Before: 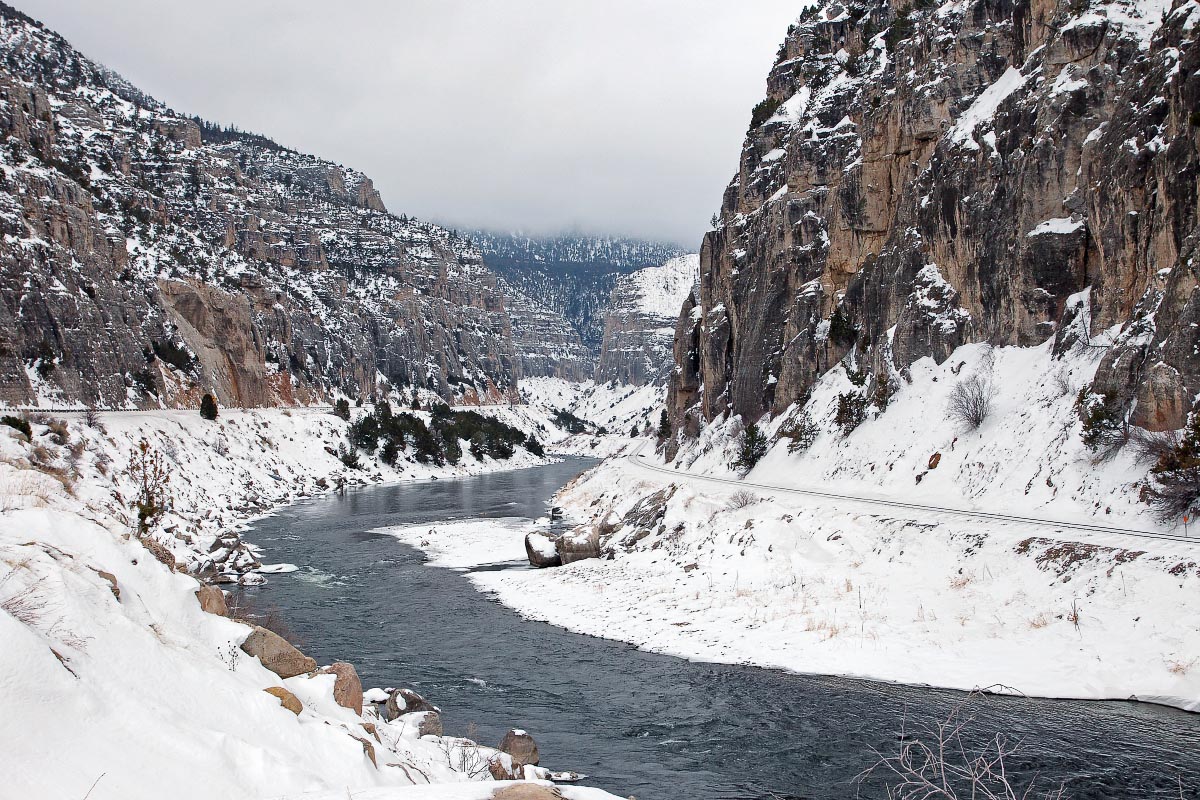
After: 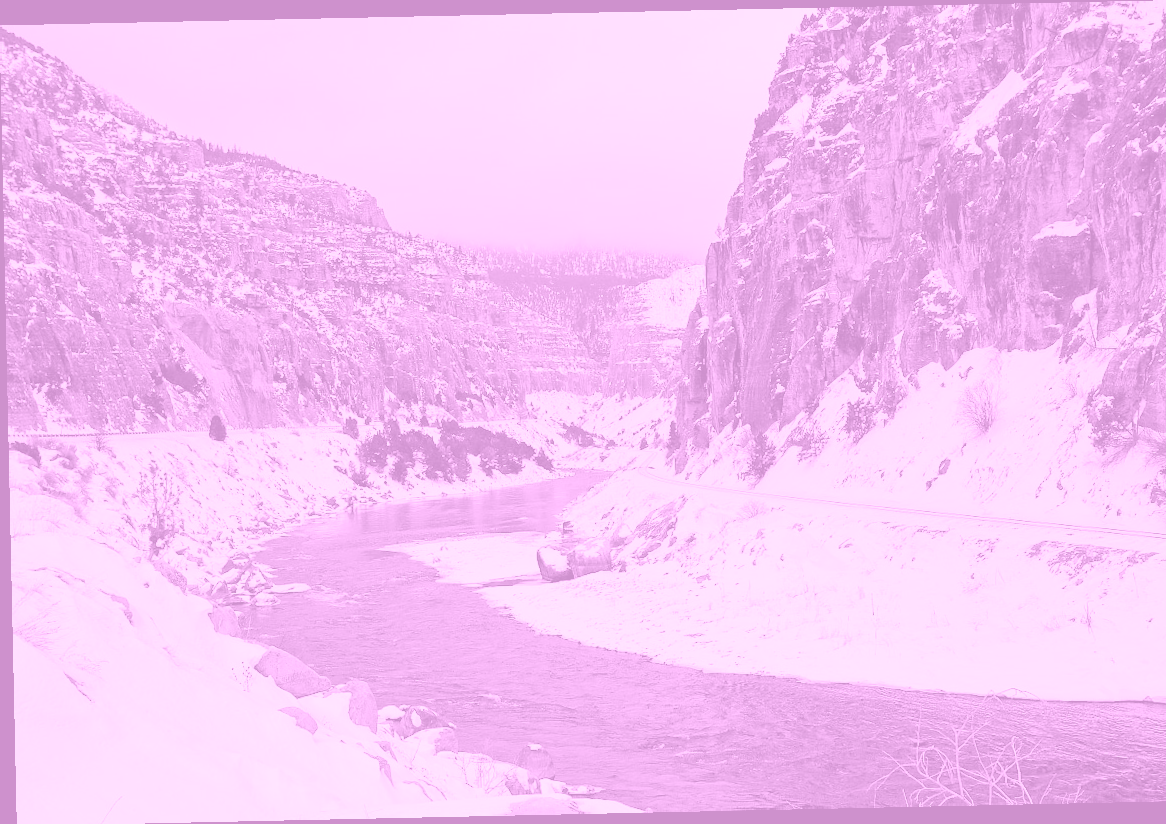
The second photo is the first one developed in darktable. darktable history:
crop: right 4.126%, bottom 0.031%
rotate and perspective: rotation -1.24°, automatic cropping off
colorize: hue 331.2°, saturation 69%, source mix 30.28%, lightness 69.02%, version 1
color calibration: output R [0.994, 0.059, -0.119, 0], output G [-0.036, 1.09, -0.119, 0], output B [0.078, -0.108, 0.961, 0], illuminant custom, x 0.371, y 0.382, temperature 4281.14 K
exposure: exposure 0.128 EV, compensate highlight preservation false
